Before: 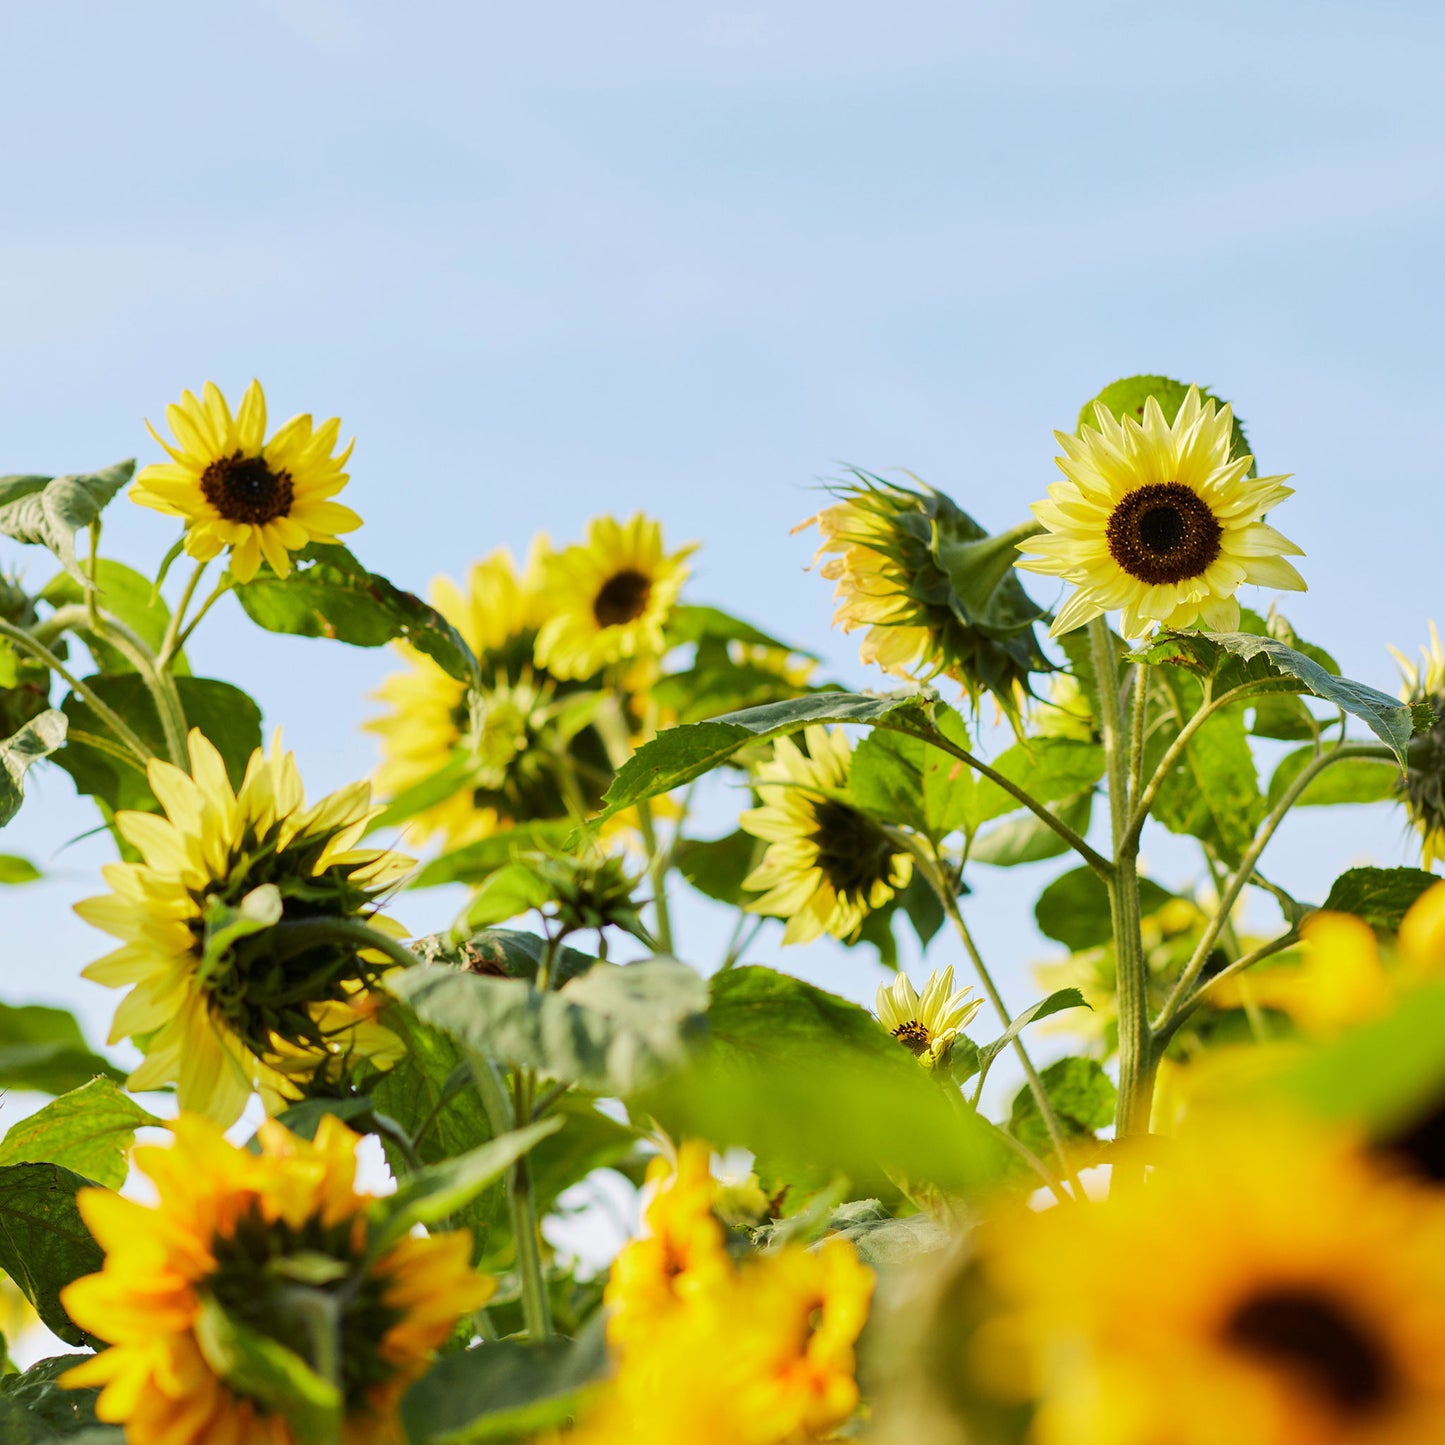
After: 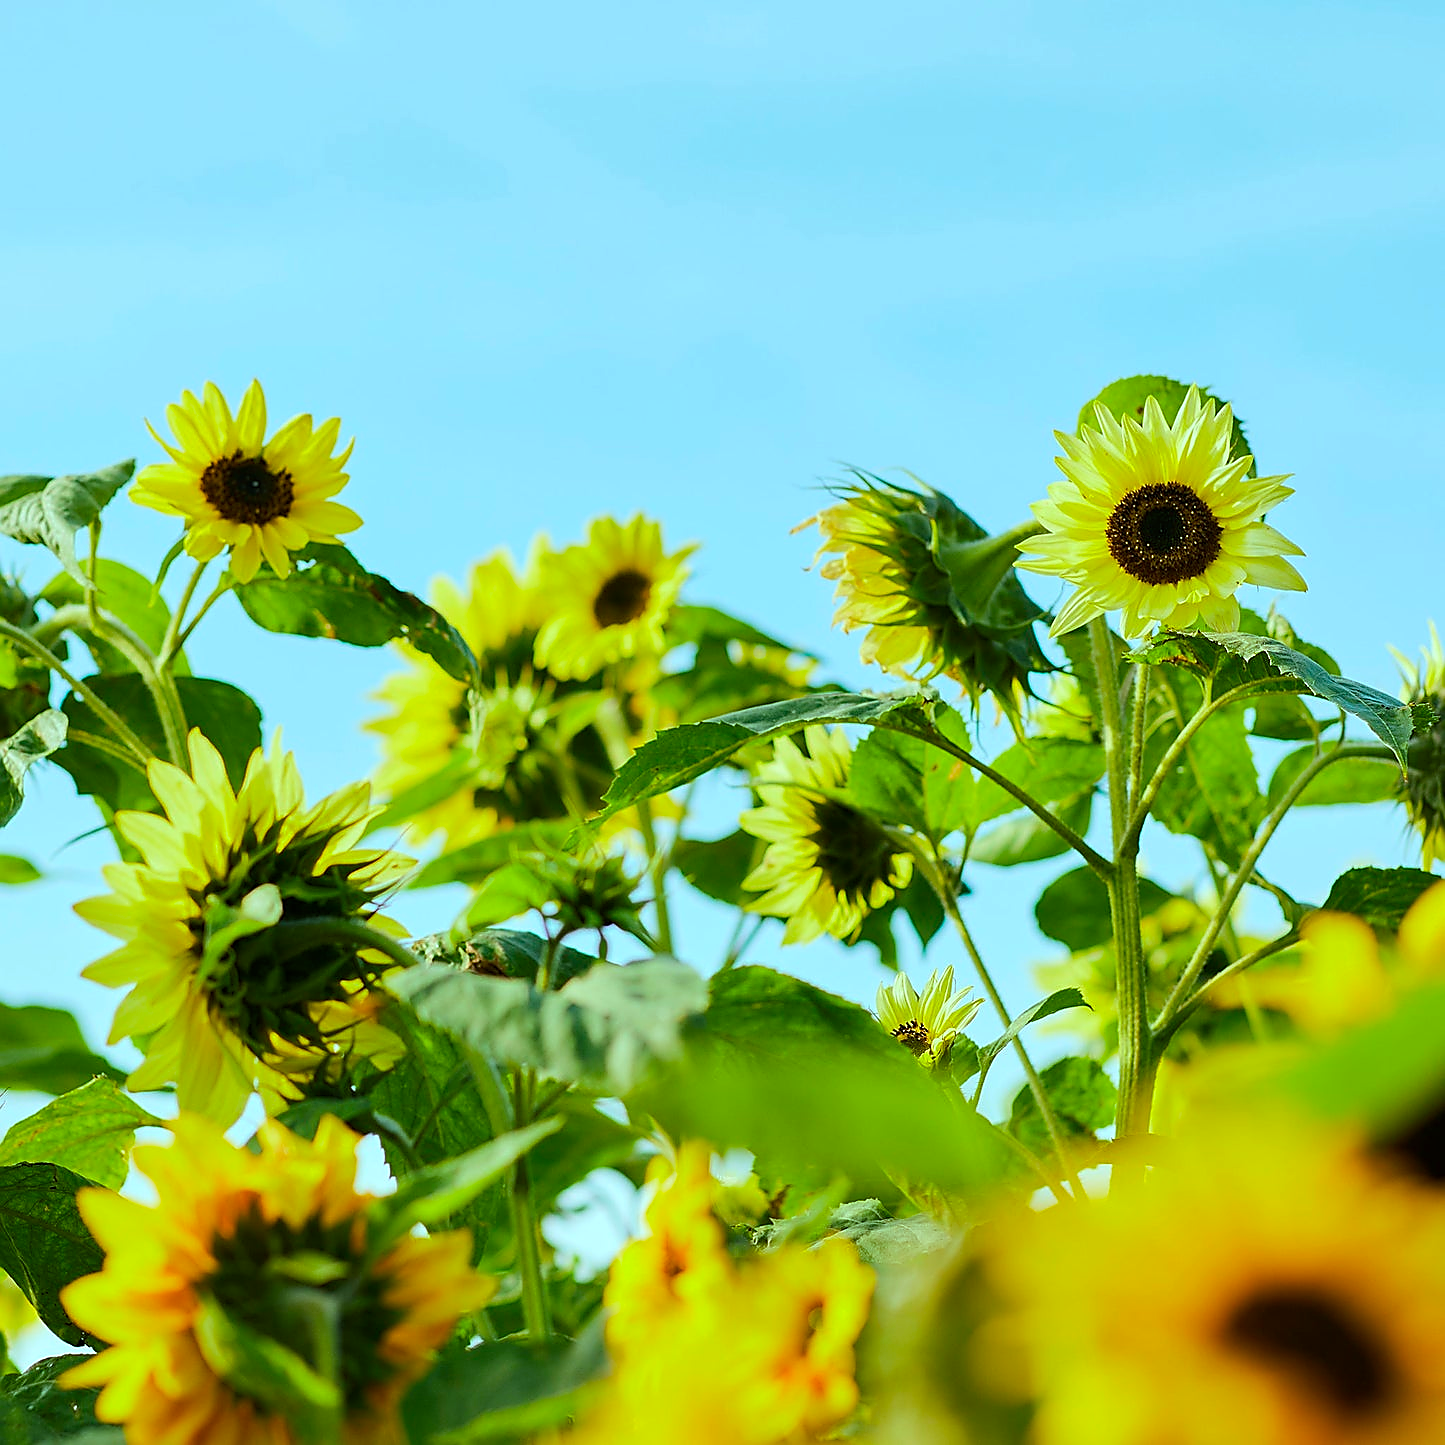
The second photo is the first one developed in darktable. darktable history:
sharpen: radius 1.4, amount 1.25, threshold 0.7
color balance rgb: shadows lift › chroma 11.71%, shadows lift › hue 133.46°, highlights gain › chroma 4%, highlights gain › hue 200.2°, perceptual saturation grading › global saturation 18.05%
